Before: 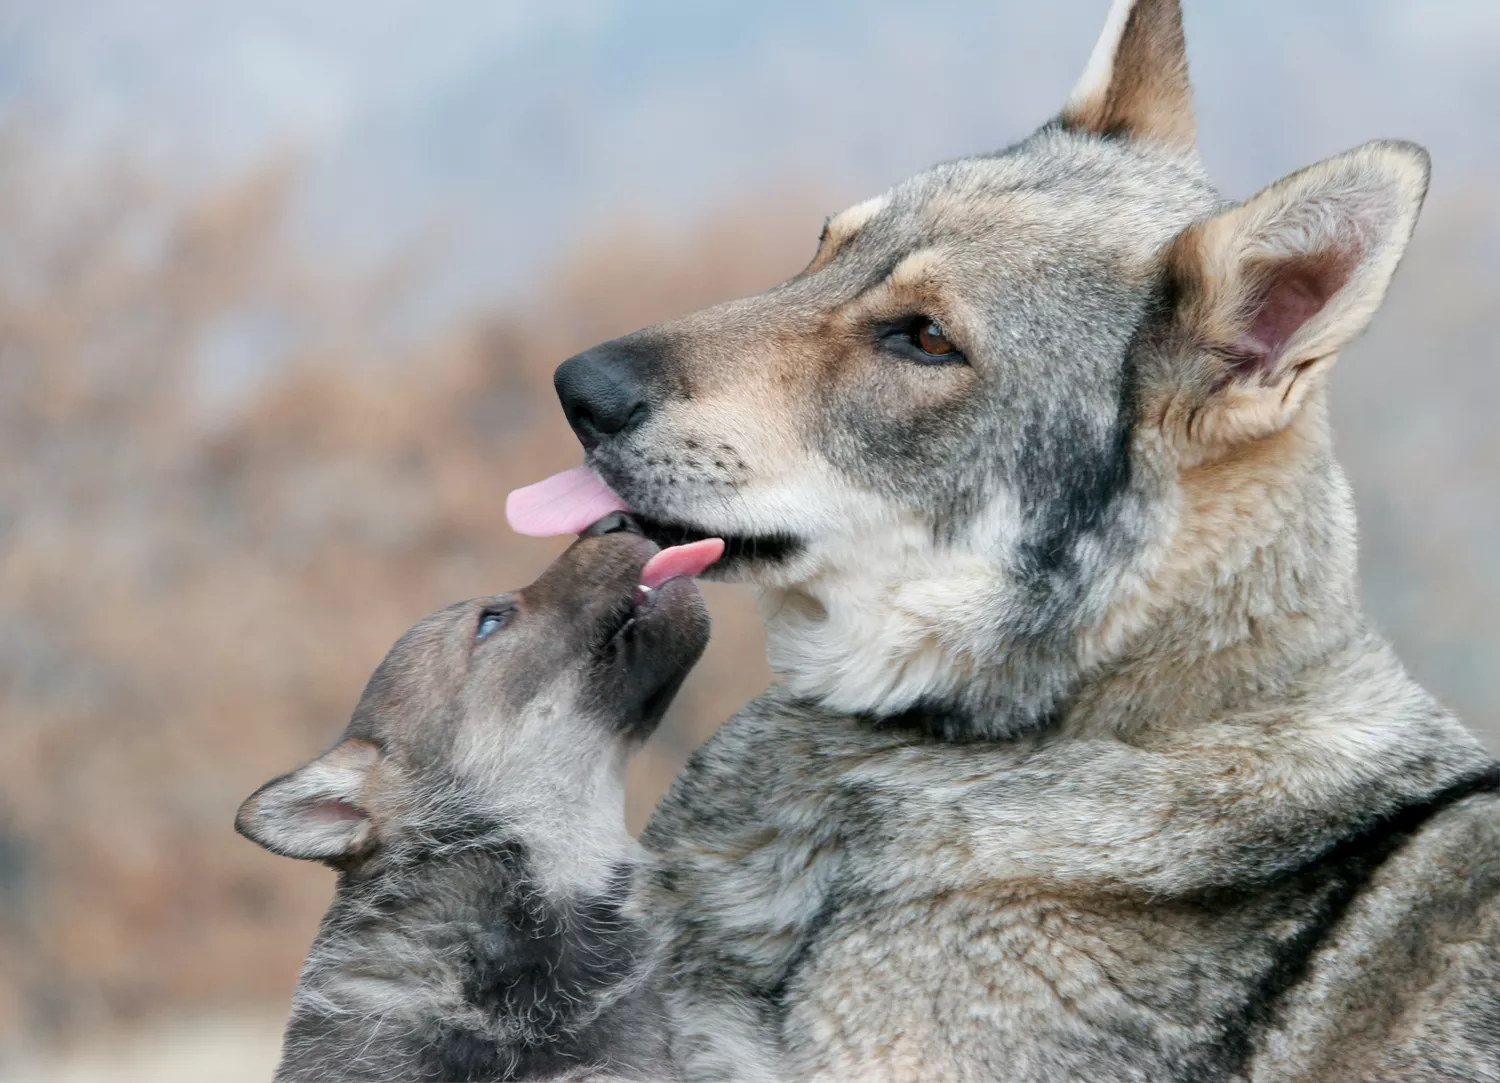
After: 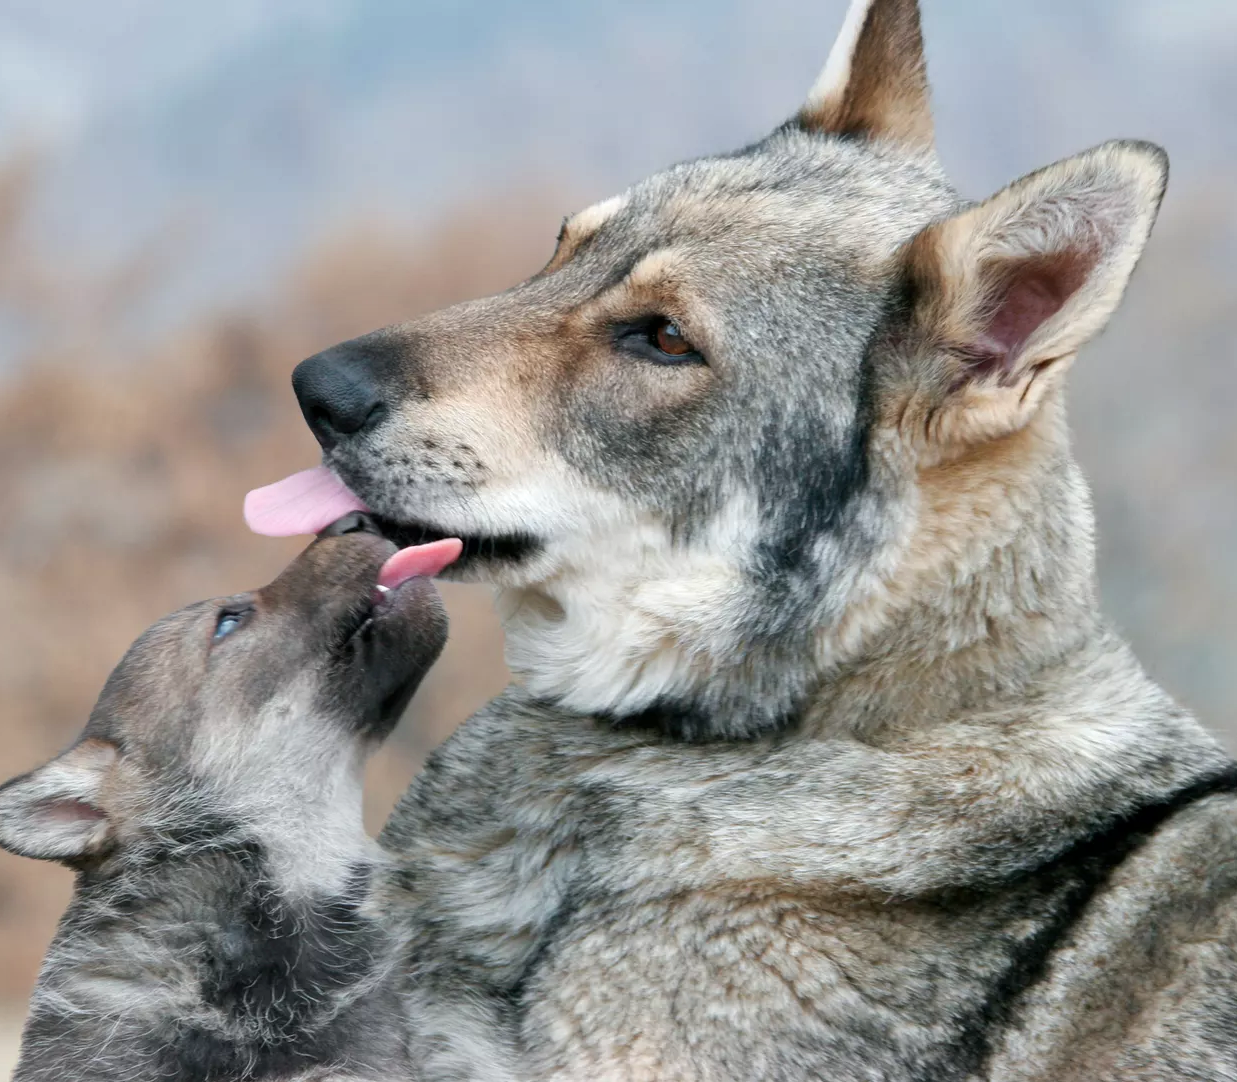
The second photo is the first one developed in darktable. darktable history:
levels: levels [0, 0.48, 0.961]
shadows and highlights: white point adjustment 0.046, soften with gaussian
crop: left 17.518%, bottom 0.049%
